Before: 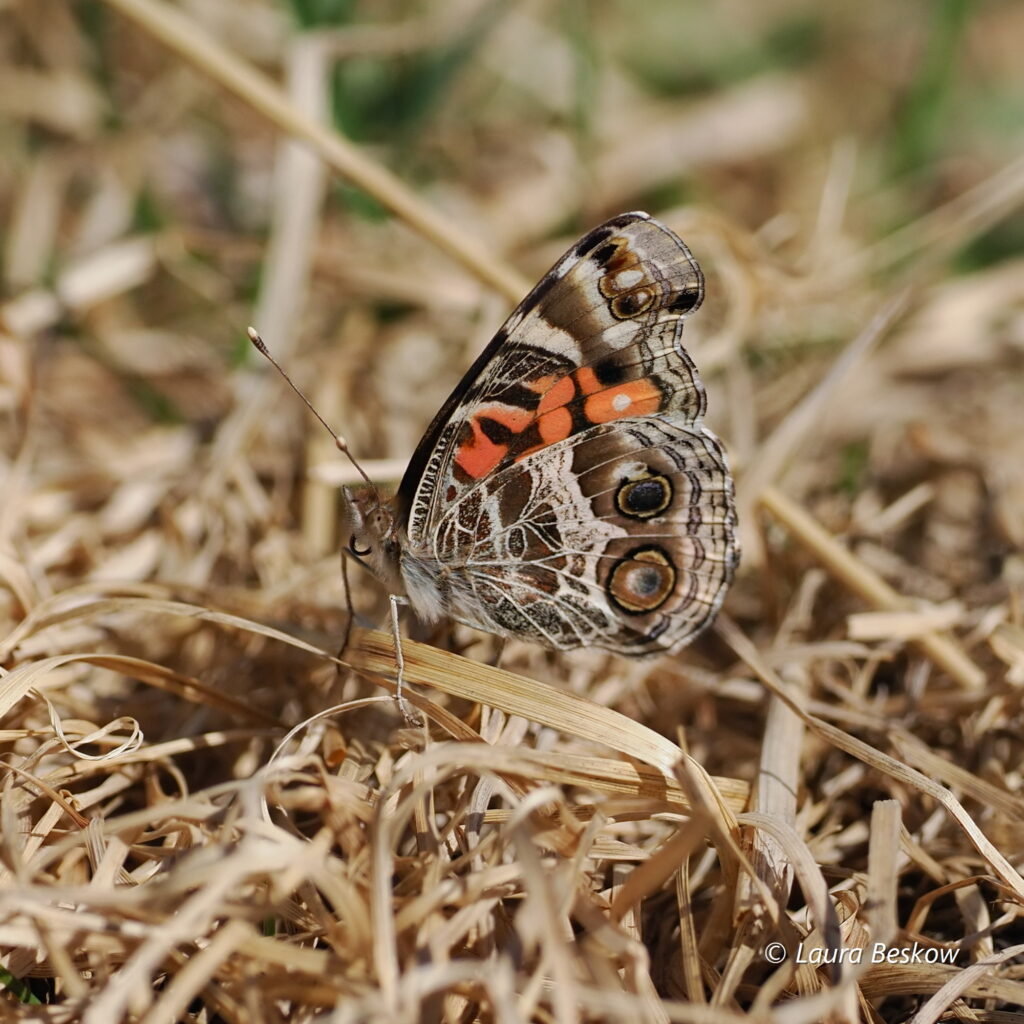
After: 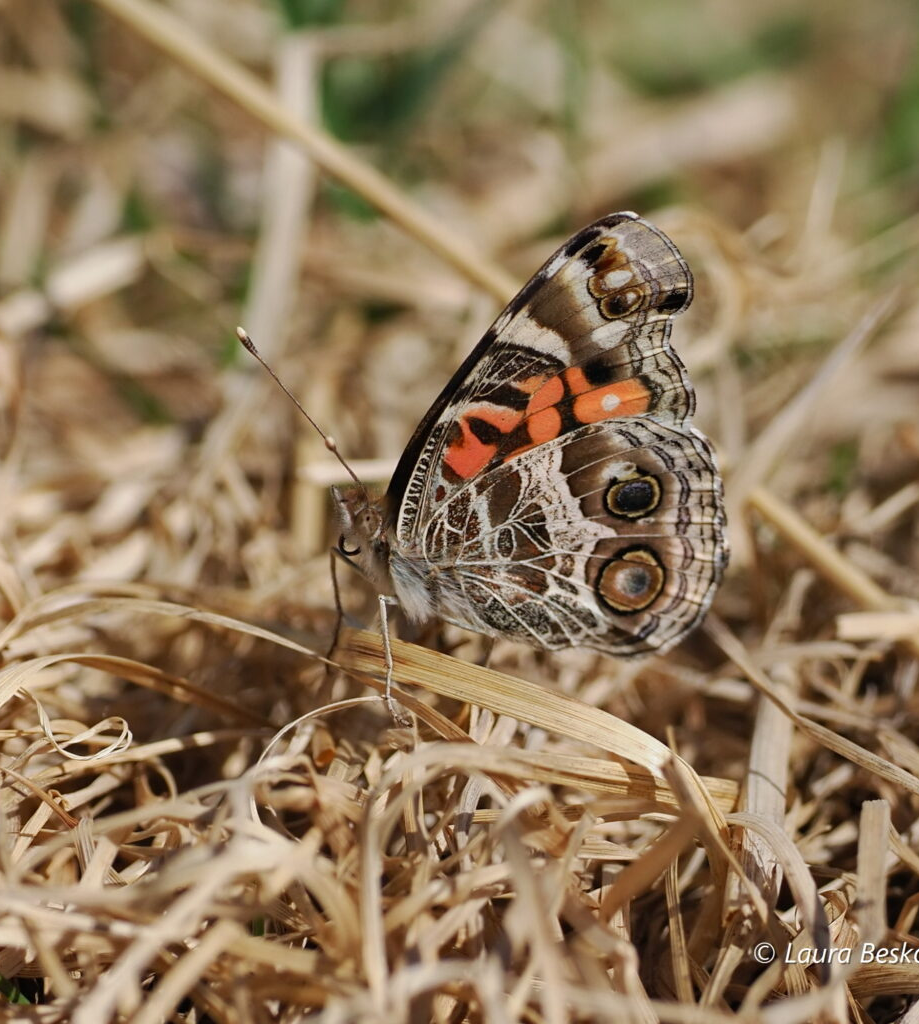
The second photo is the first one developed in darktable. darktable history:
crop and rotate: left 1.128%, right 9.126%
